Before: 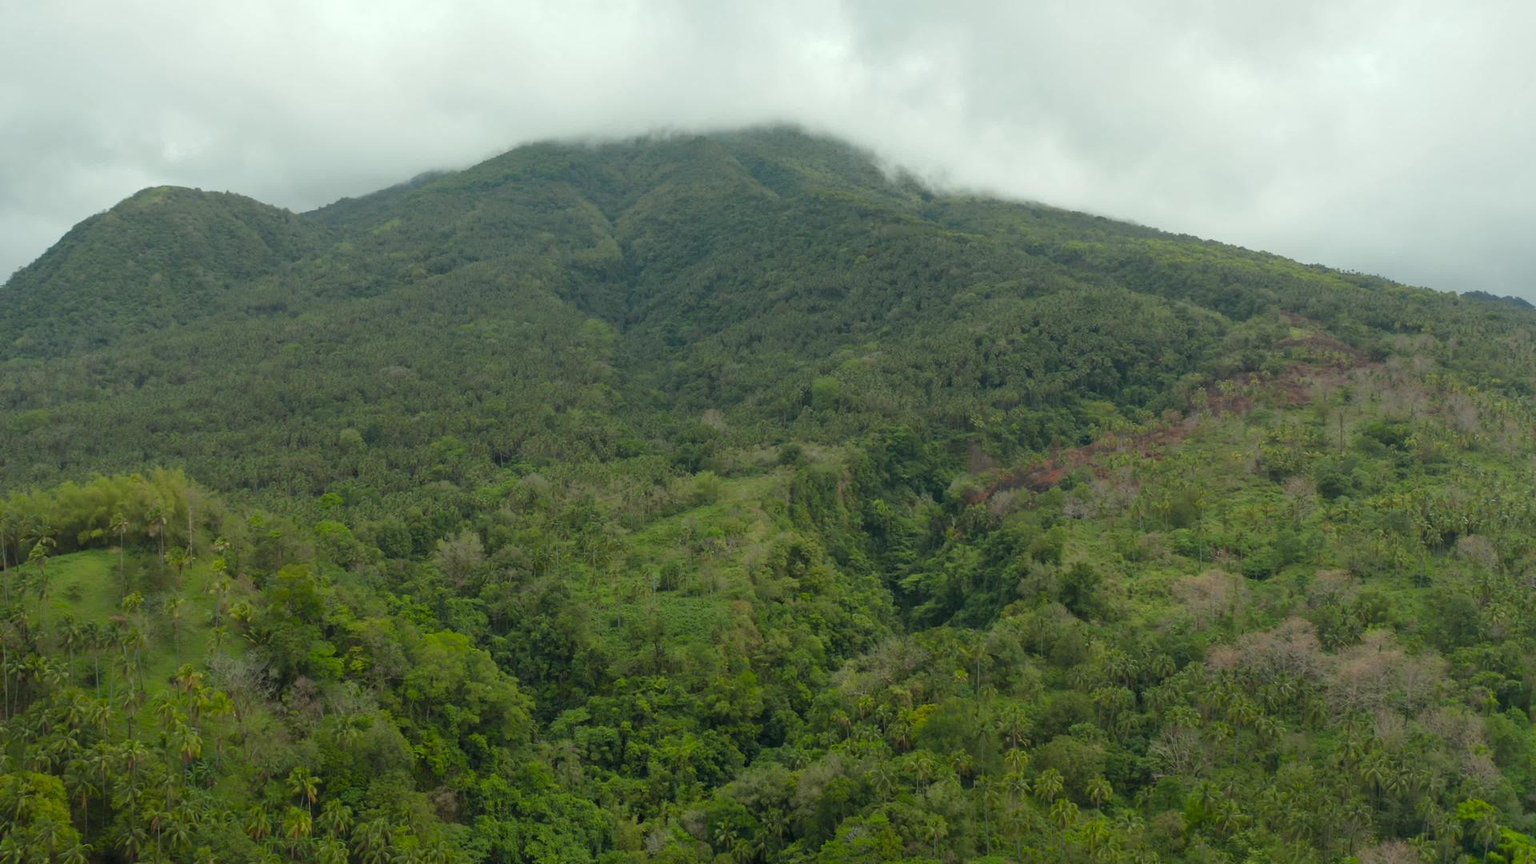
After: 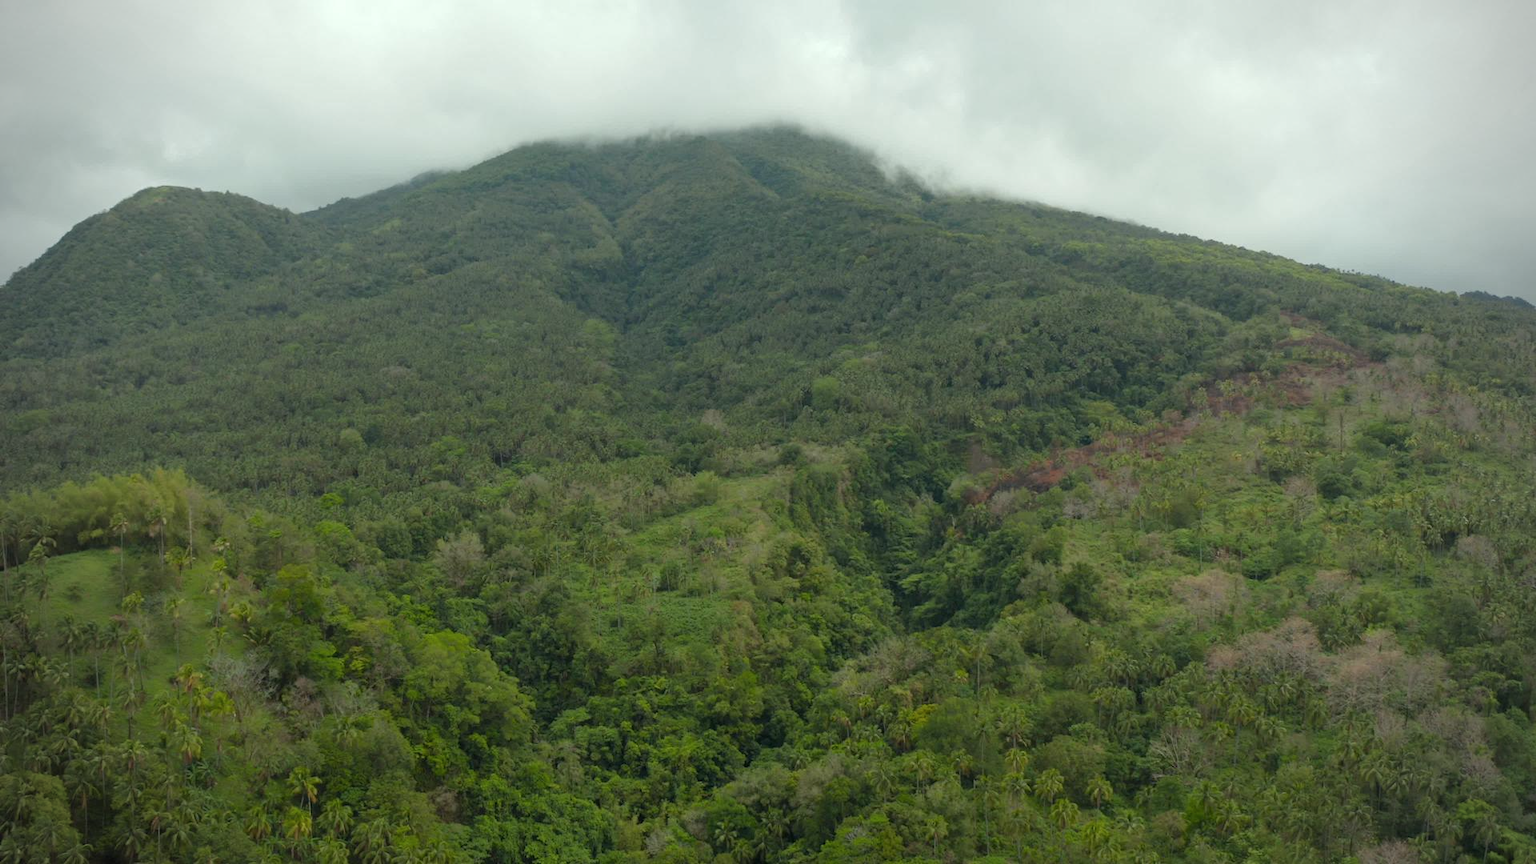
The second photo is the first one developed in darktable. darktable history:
contrast brightness saturation: saturation -0.05
vignetting: unbound false
